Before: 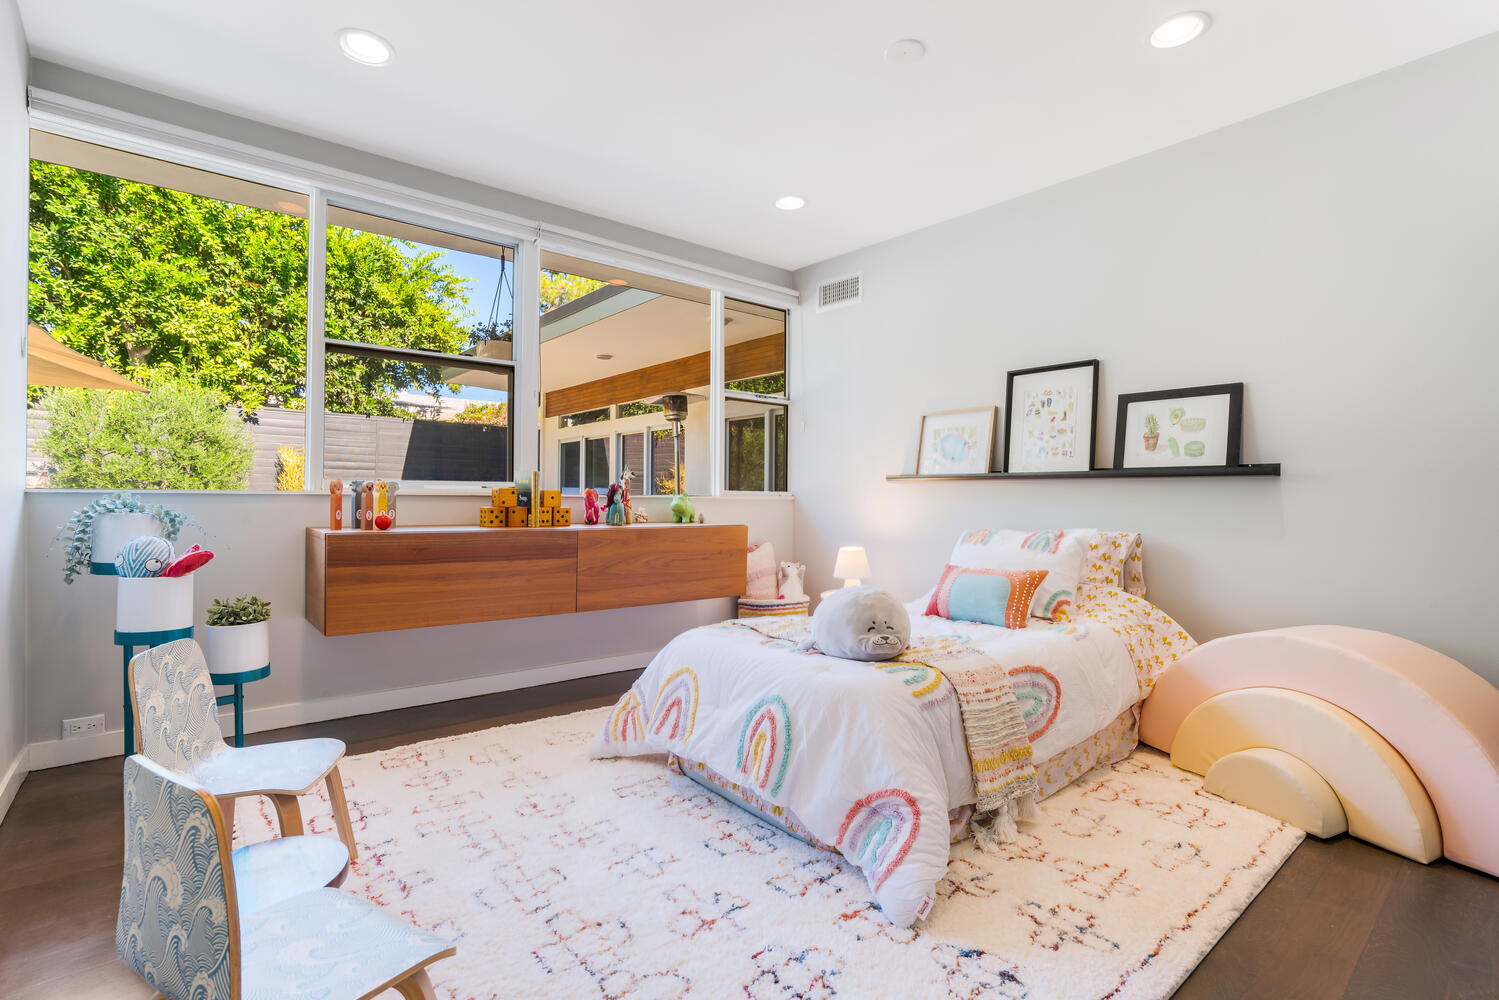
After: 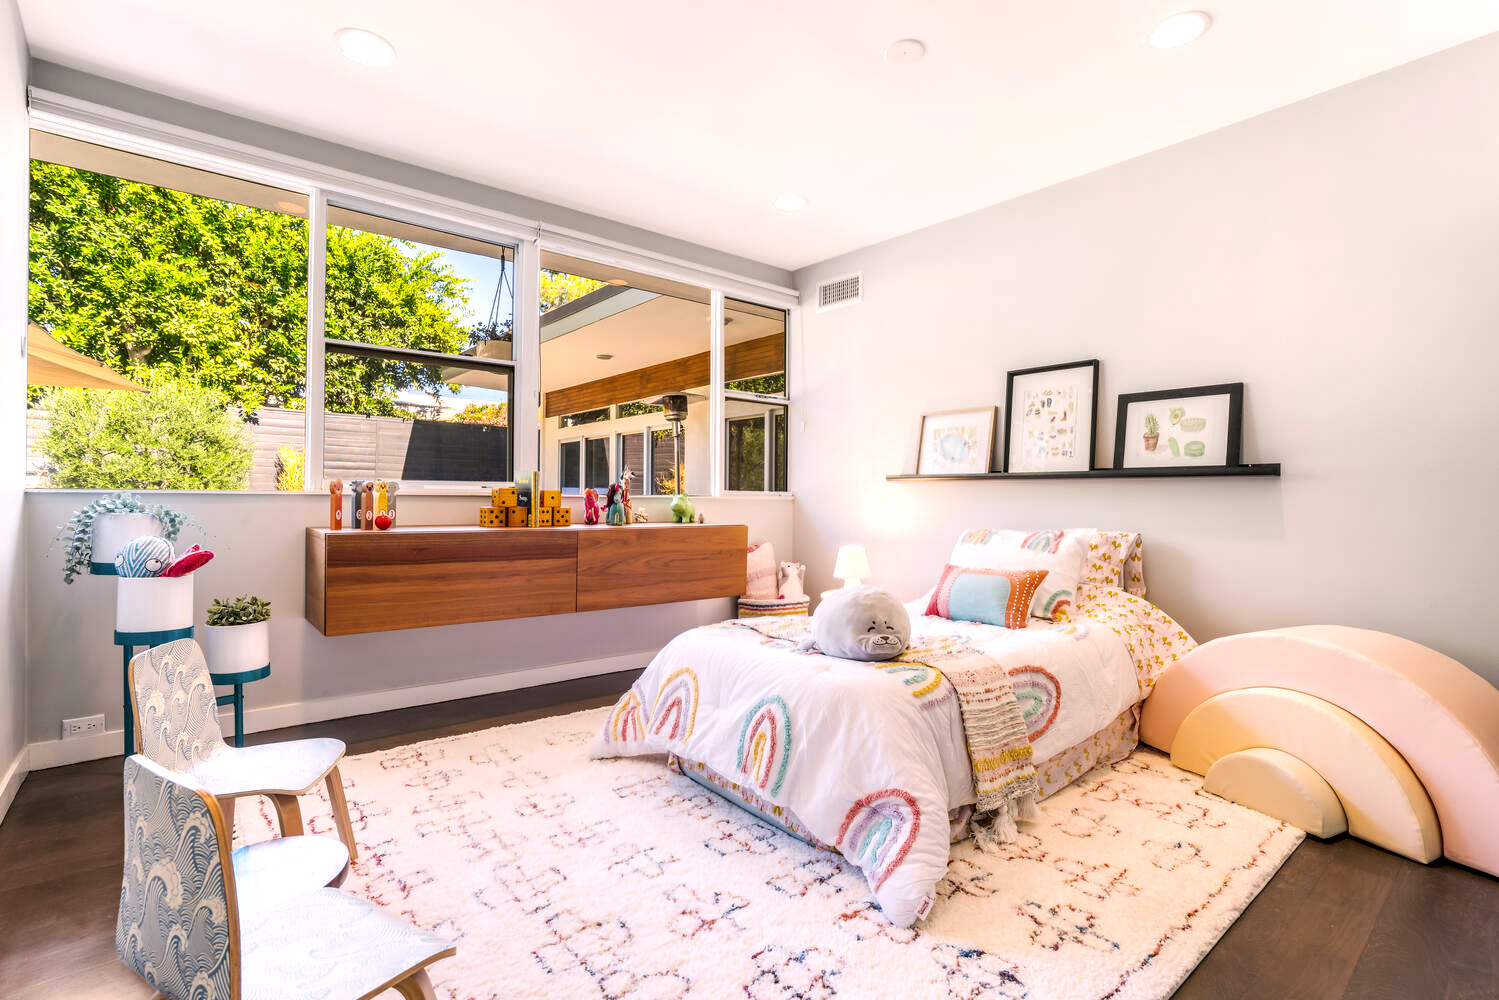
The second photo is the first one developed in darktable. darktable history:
color correction: highlights a* 5.81, highlights b* 4.84
local contrast: detail 130%
tone equalizer: -8 EV -0.417 EV, -7 EV -0.389 EV, -6 EV -0.333 EV, -5 EV -0.222 EV, -3 EV 0.222 EV, -2 EV 0.333 EV, -1 EV 0.389 EV, +0 EV 0.417 EV, edges refinement/feathering 500, mask exposure compensation -1.57 EV, preserve details no
